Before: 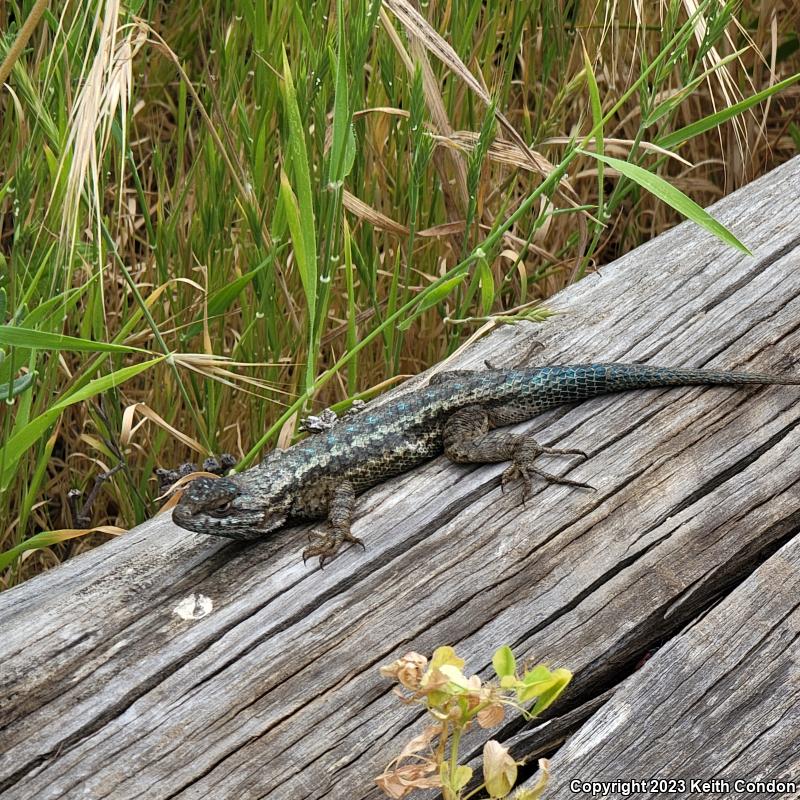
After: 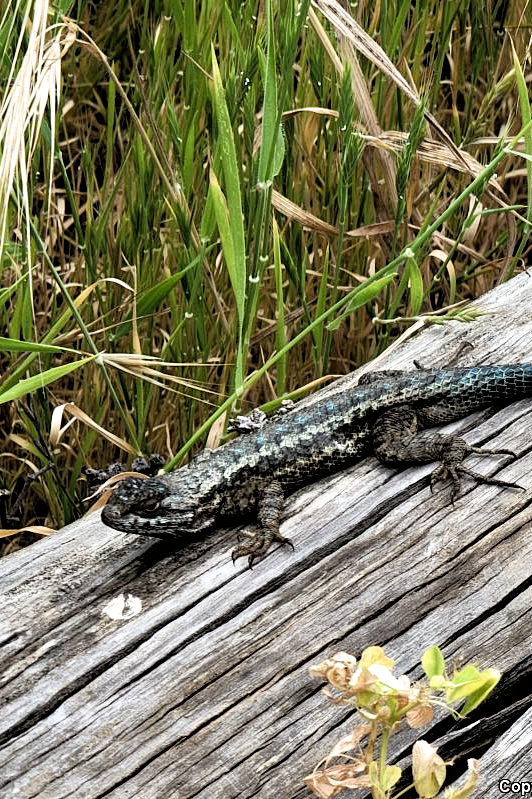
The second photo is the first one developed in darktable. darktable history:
filmic rgb: black relative exposure -3.58 EV, white relative exposure 2.28 EV, hardness 3.41, color science v6 (2022)
tone equalizer: edges refinement/feathering 500, mask exposure compensation -1.57 EV, preserve details no
crop and rotate: left 8.876%, right 24.601%
